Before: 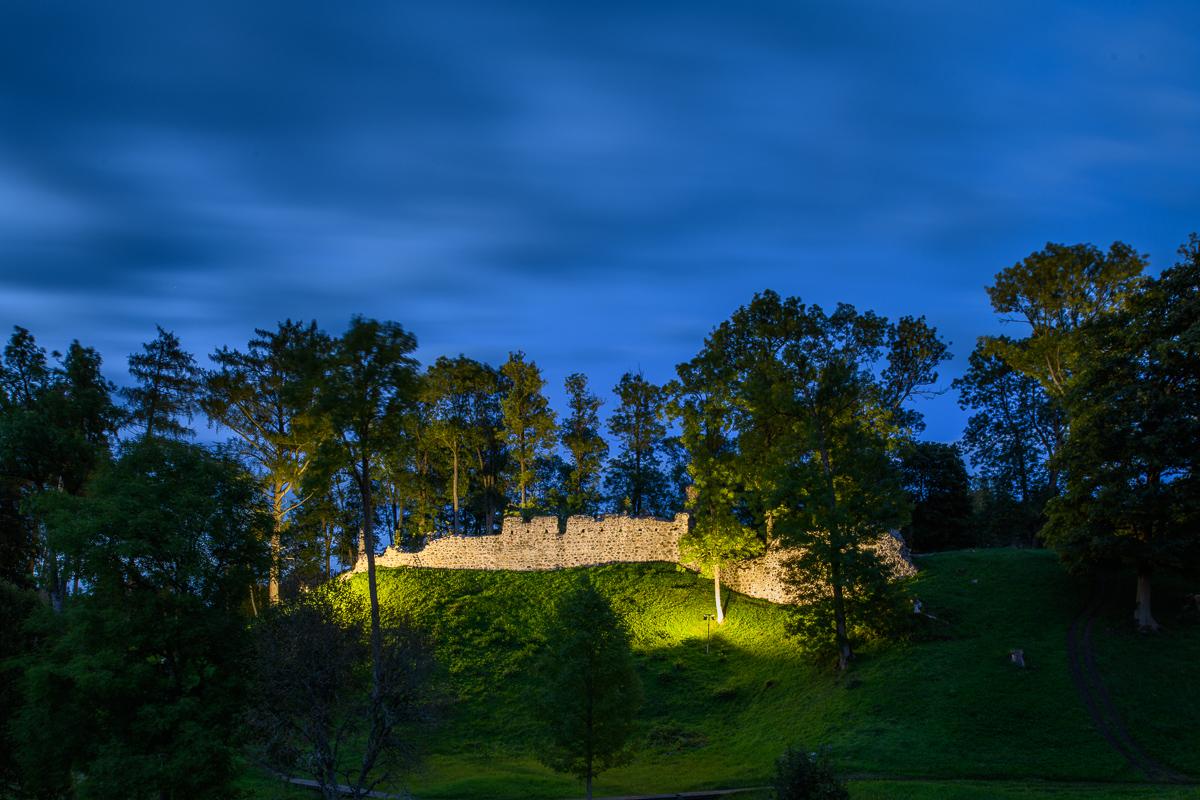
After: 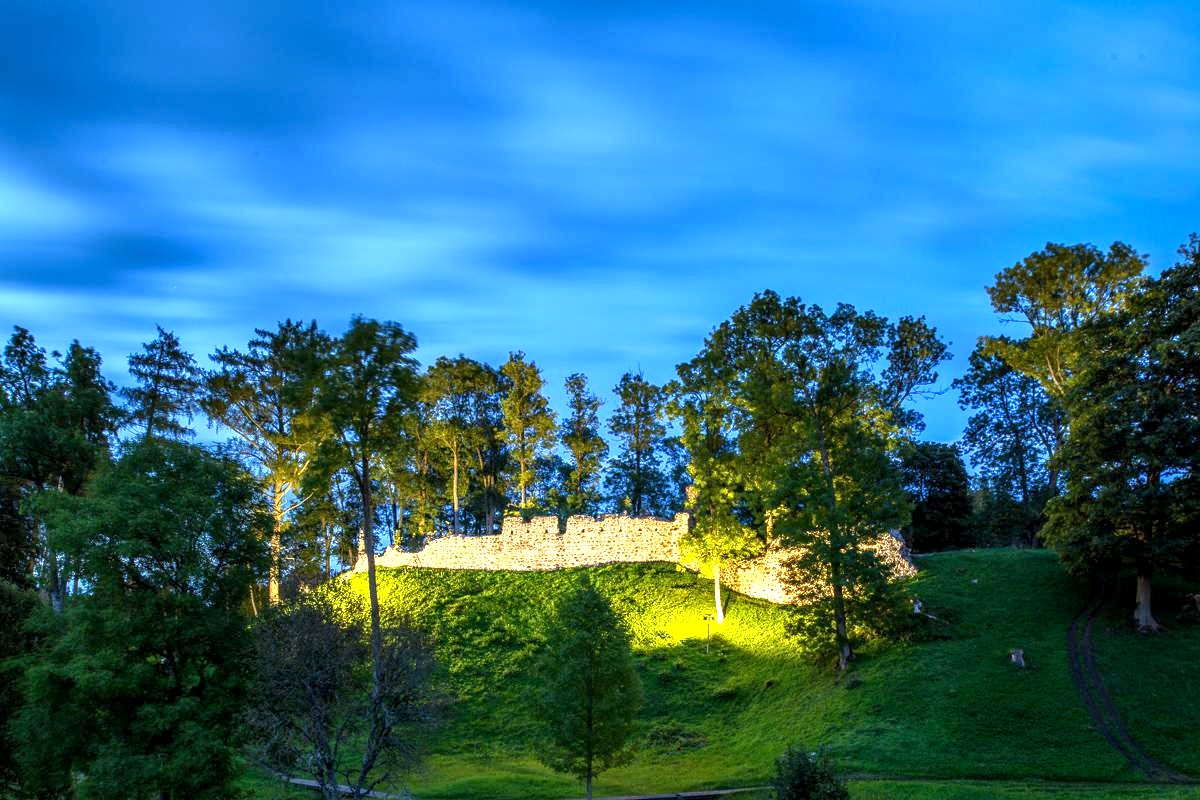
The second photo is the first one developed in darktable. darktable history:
exposure: black level correction 0.001, exposure 1.646 EV, compensate exposure bias true, compensate highlight preservation false
local contrast: on, module defaults
